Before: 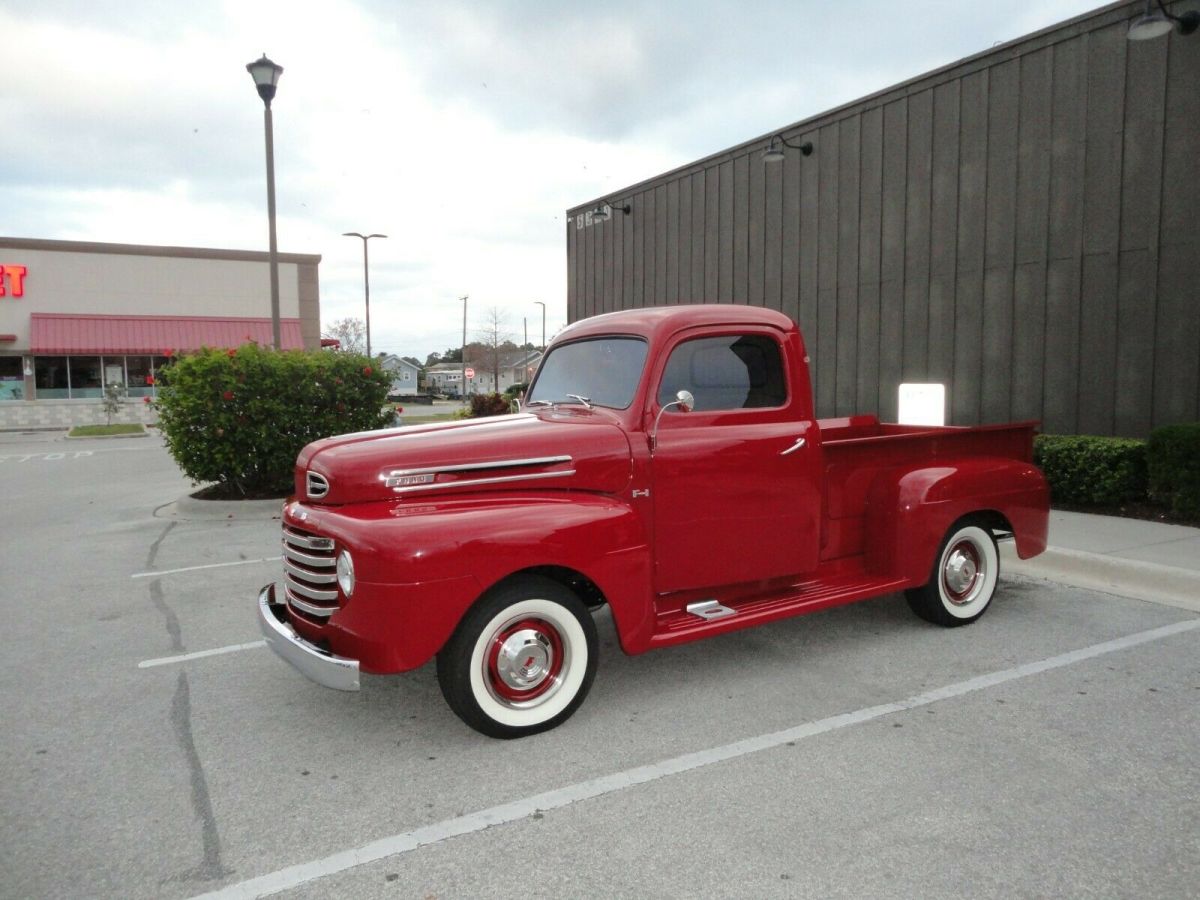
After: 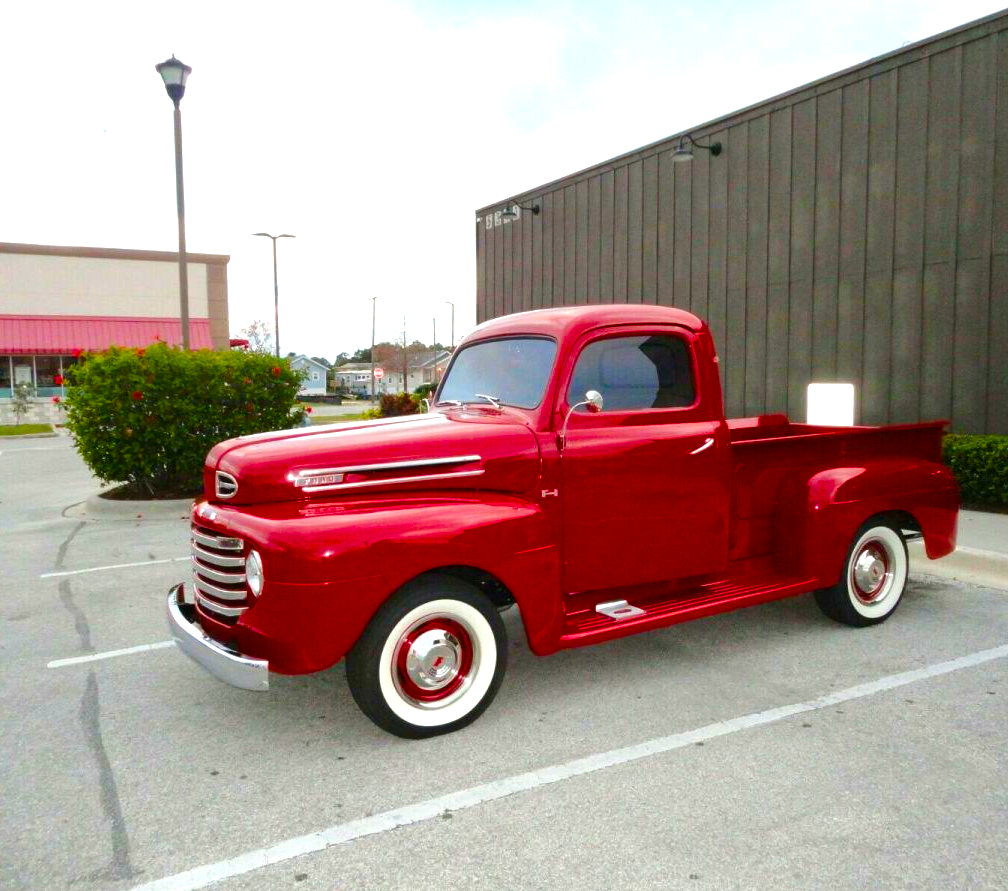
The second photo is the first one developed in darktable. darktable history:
crop: left 7.598%, right 7.873%
color balance rgb: linear chroma grading › global chroma 25%, perceptual saturation grading › global saturation 45%, perceptual saturation grading › highlights -50%, perceptual saturation grading › shadows 30%, perceptual brilliance grading › global brilliance 18%, global vibrance 40%
